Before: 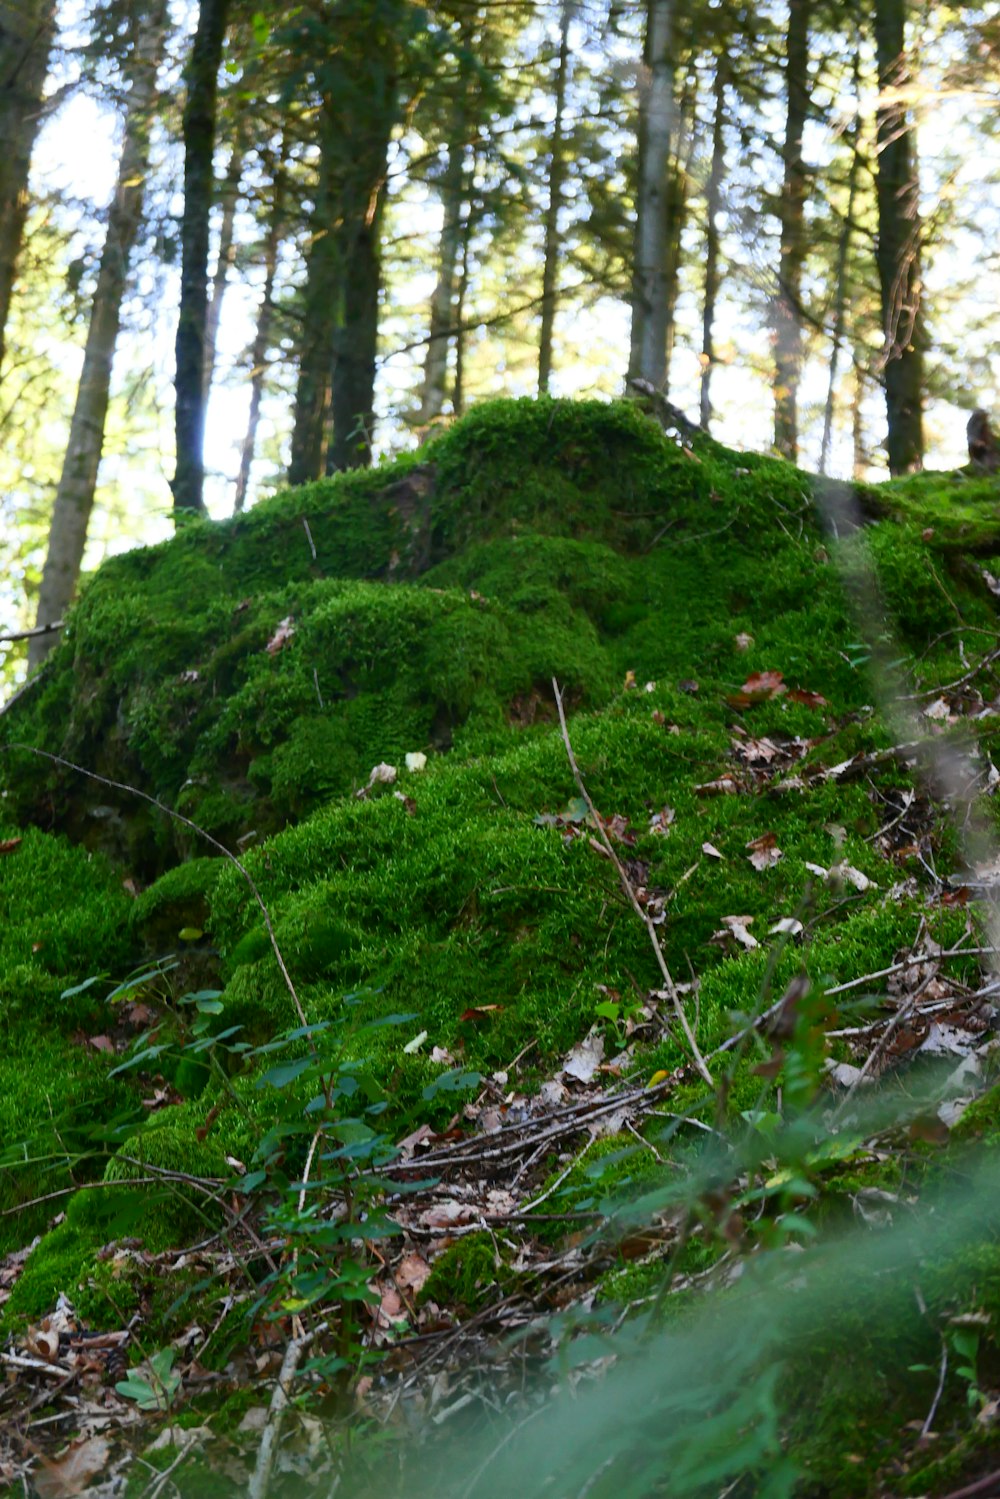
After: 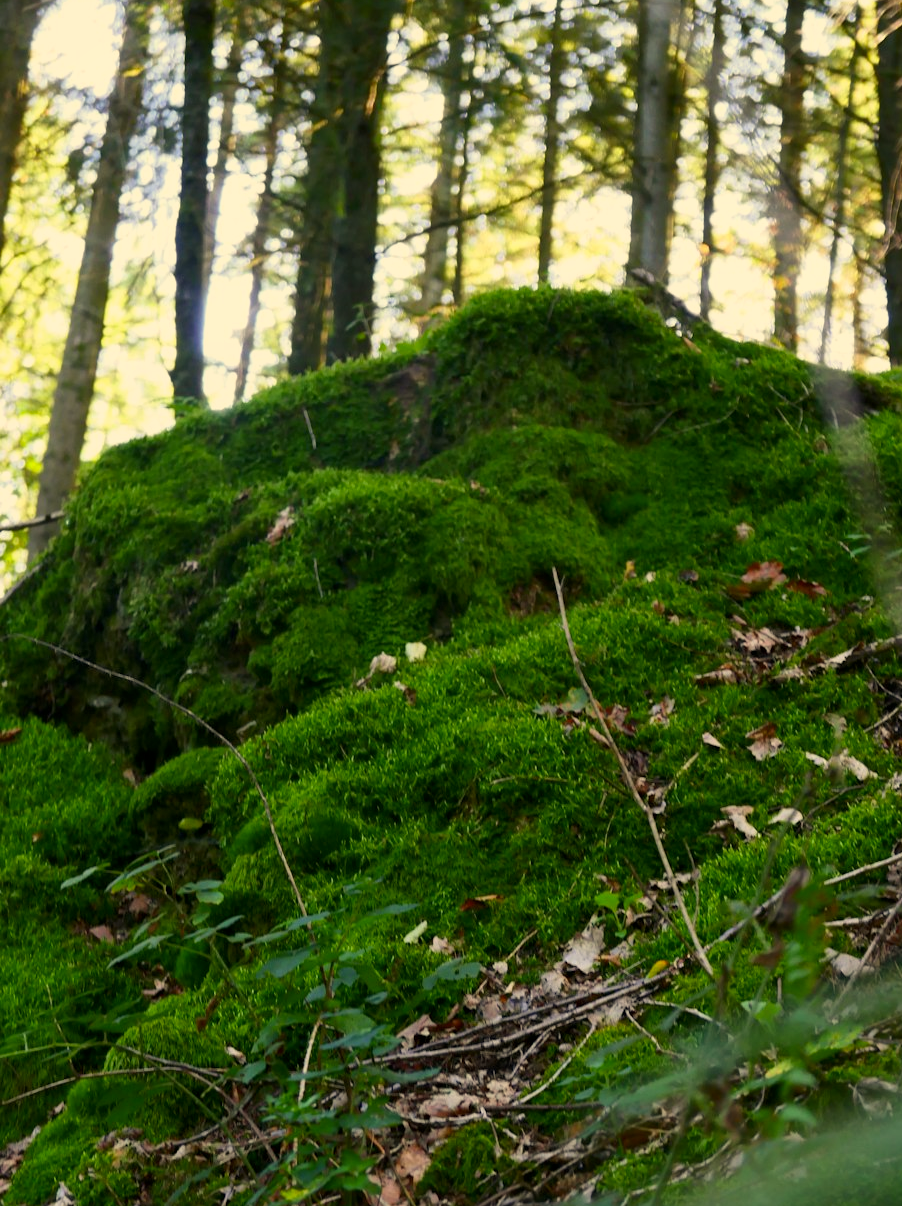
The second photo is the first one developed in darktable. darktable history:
local contrast: mode bilateral grid, contrast 20, coarseness 50, detail 120%, midtone range 0.2
color correction: highlights a* 2.71, highlights b* 22.89
crop: top 7.404%, right 9.753%, bottom 12.1%
exposure: exposure -0.156 EV, compensate highlight preservation false
